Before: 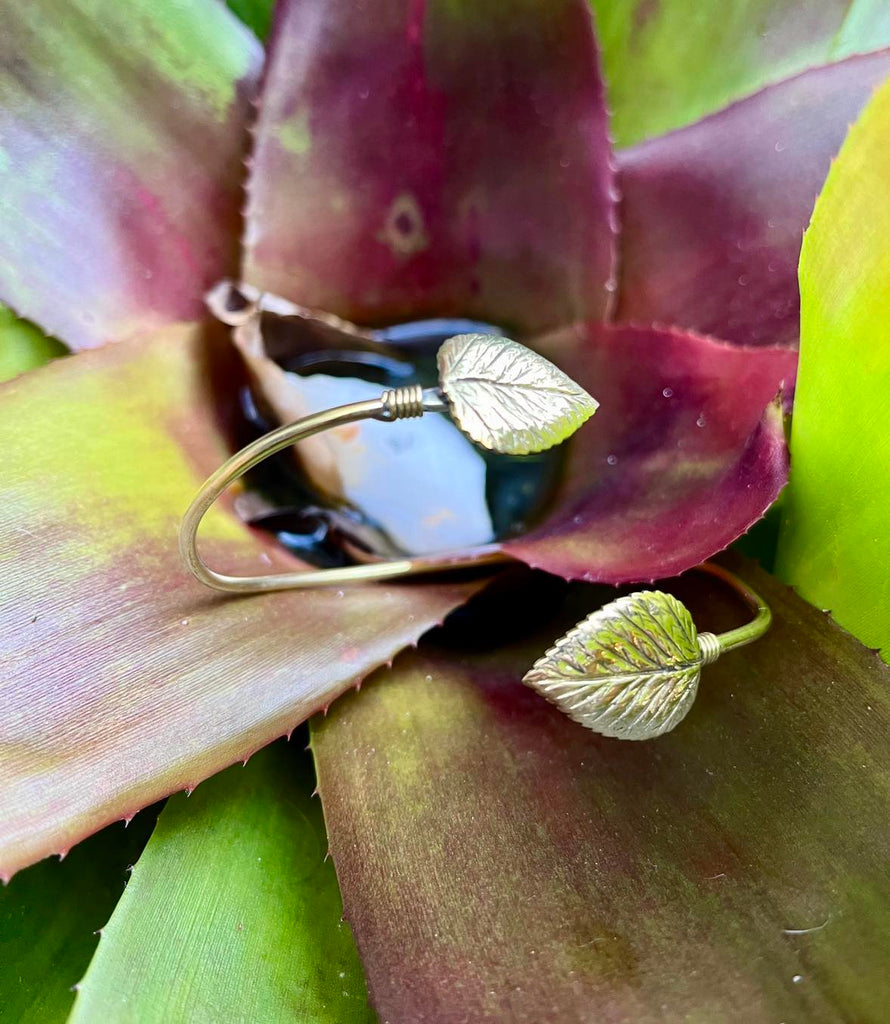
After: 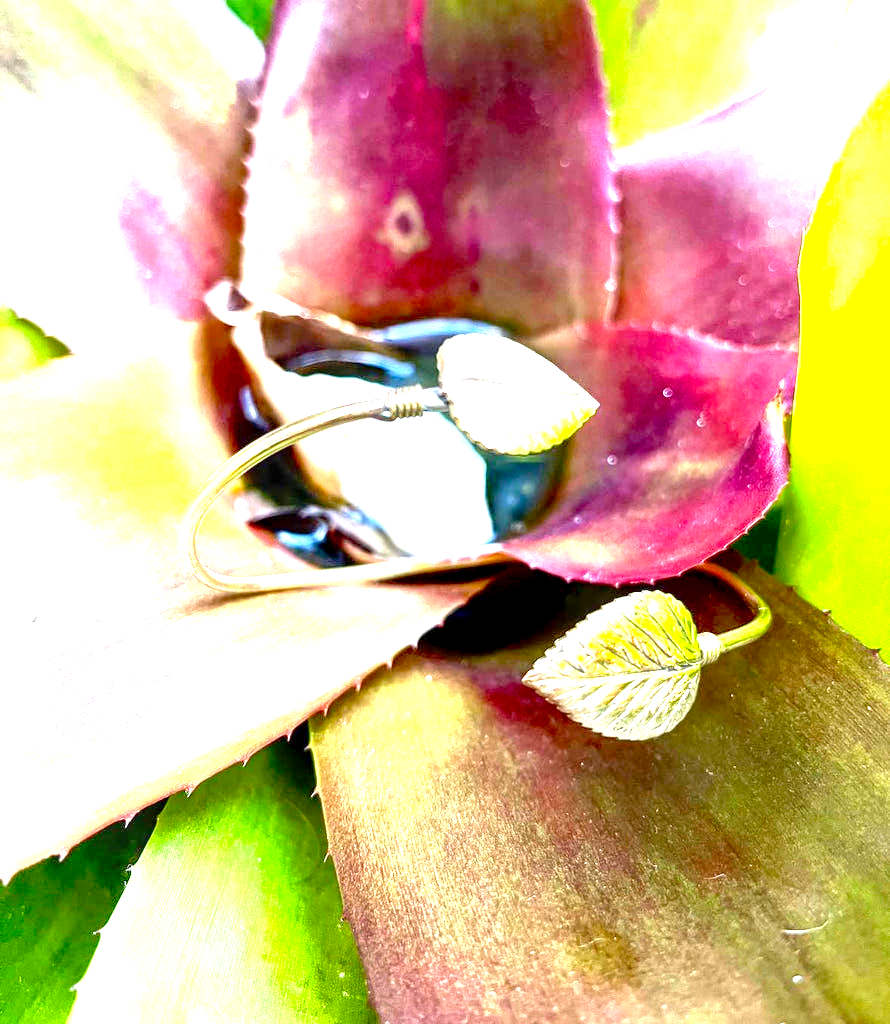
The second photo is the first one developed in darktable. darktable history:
exposure: black level correction 0.005, exposure 2.084 EV, compensate highlight preservation false
local contrast: on, module defaults
vibrance: on, module defaults
